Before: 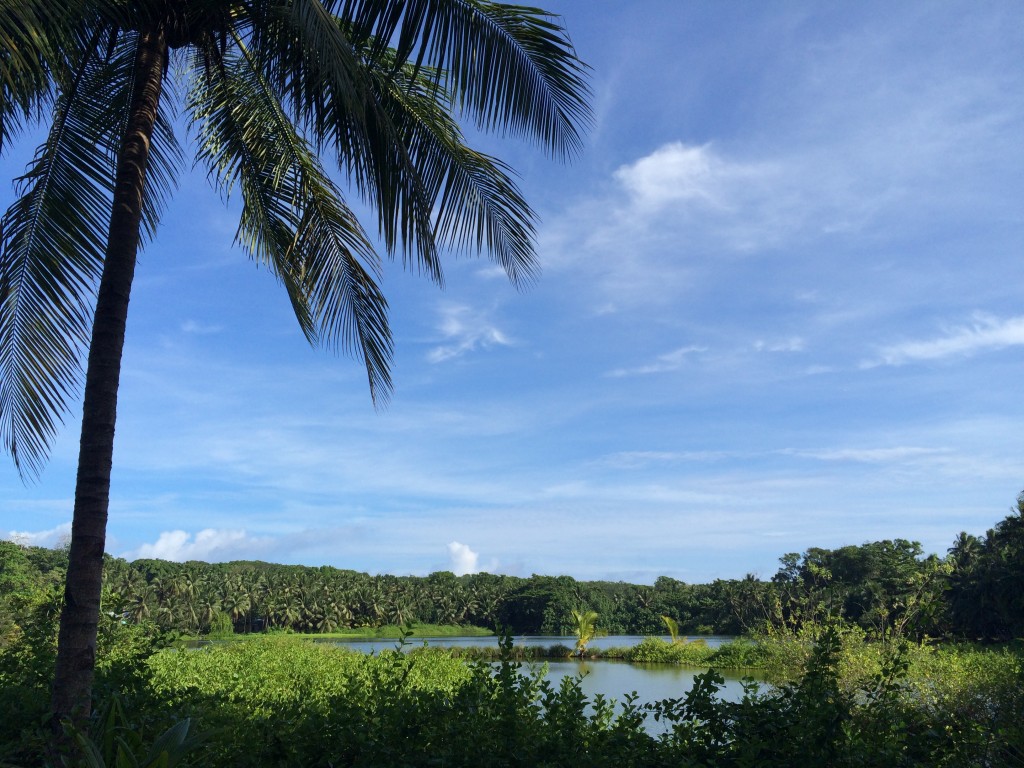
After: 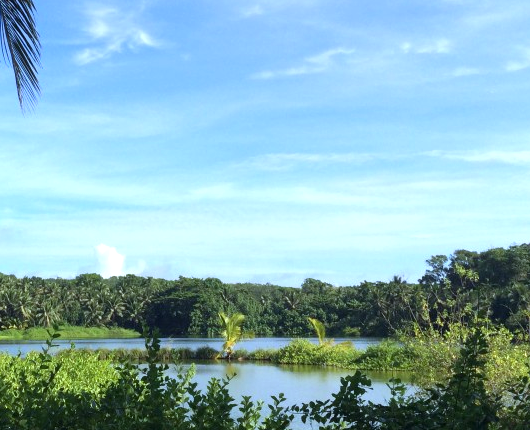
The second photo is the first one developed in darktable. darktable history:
white balance: red 0.967, blue 1.049
exposure: black level correction 0, exposure 0.7 EV, compensate exposure bias true, compensate highlight preservation false
crop: left 34.479%, top 38.822%, right 13.718%, bottom 5.172%
